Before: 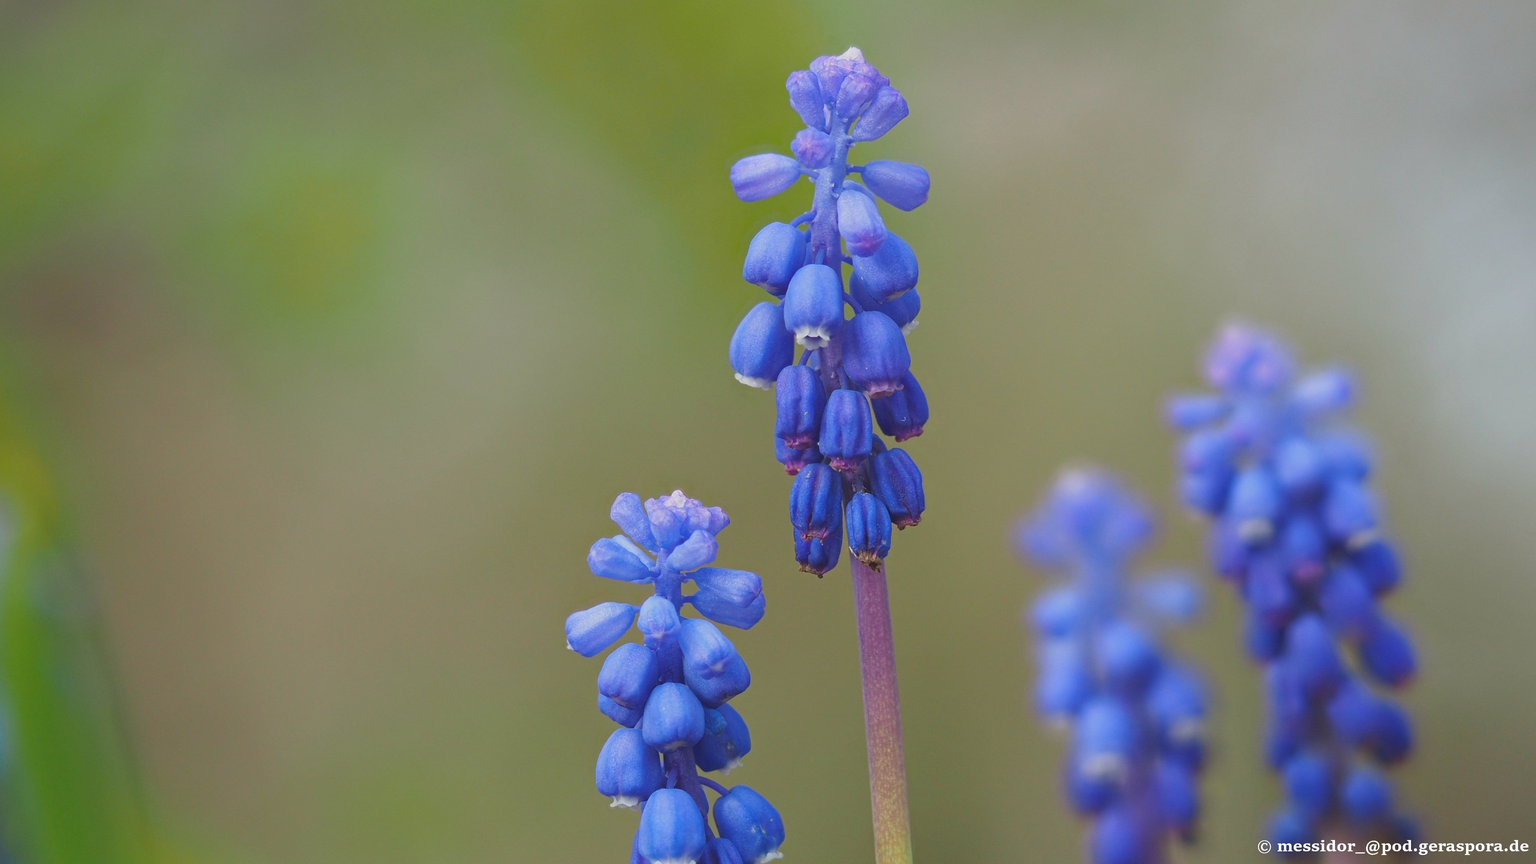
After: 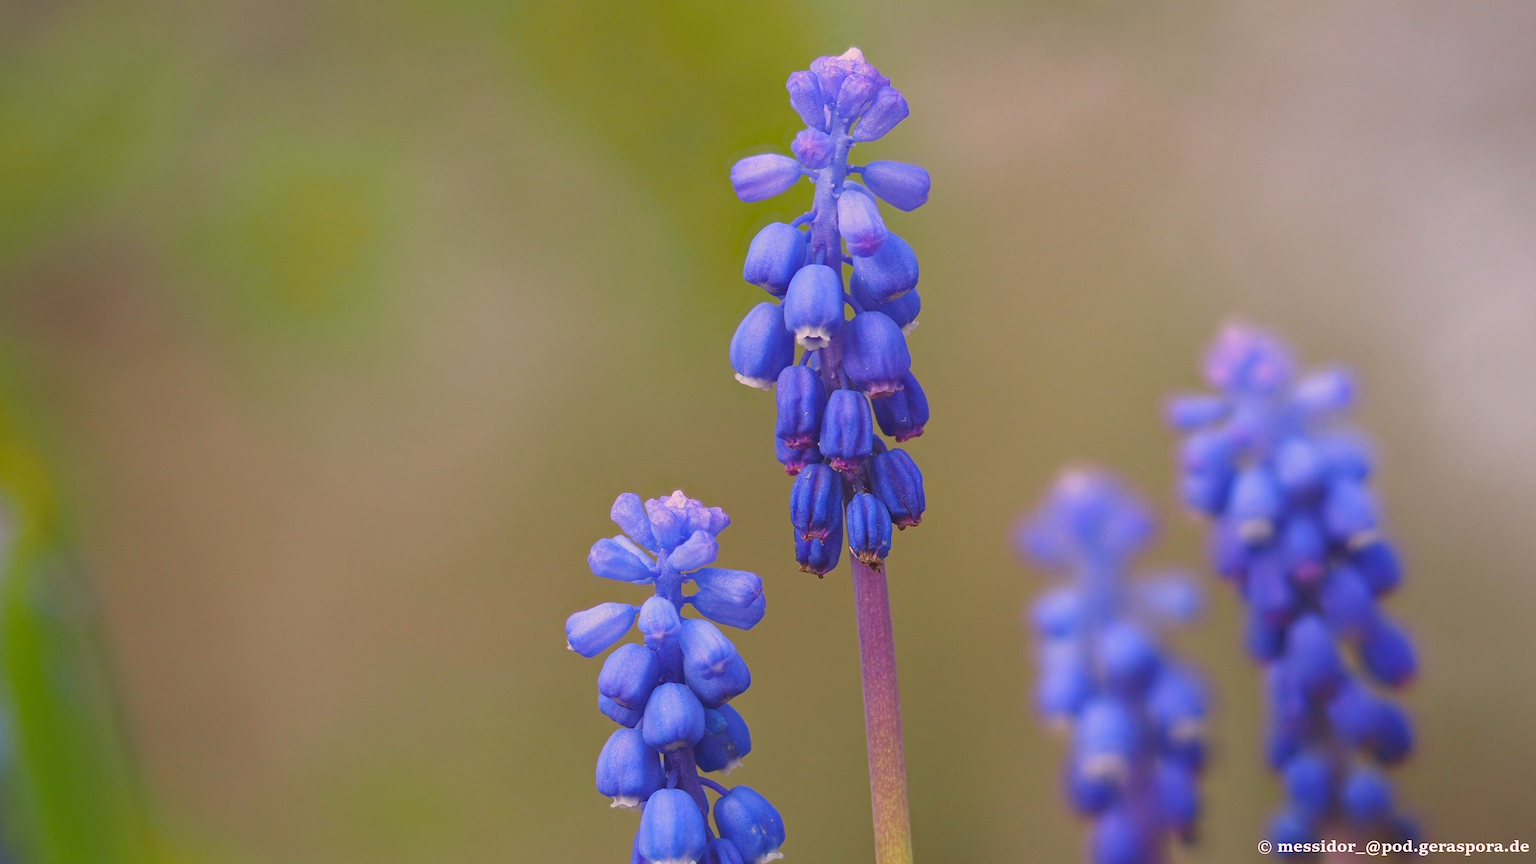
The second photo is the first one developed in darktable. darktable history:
contrast brightness saturation: saturation 0.123
tone equalizer: on, module defaults
color correction: highlights a* 14.59, highlights b* 4.88
